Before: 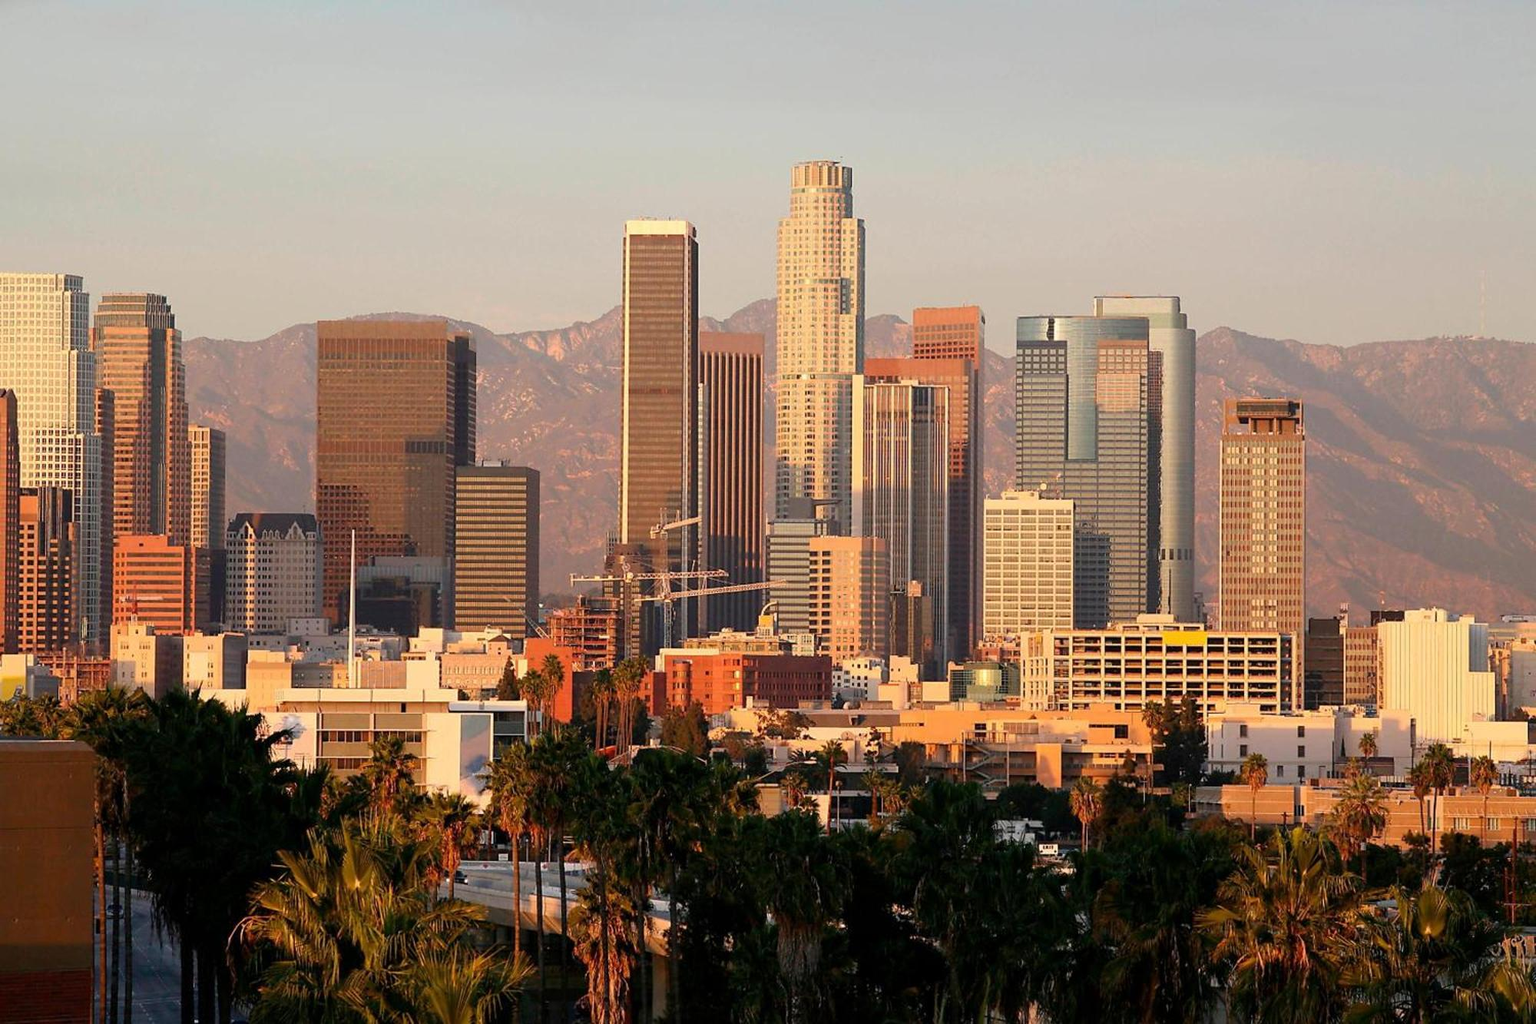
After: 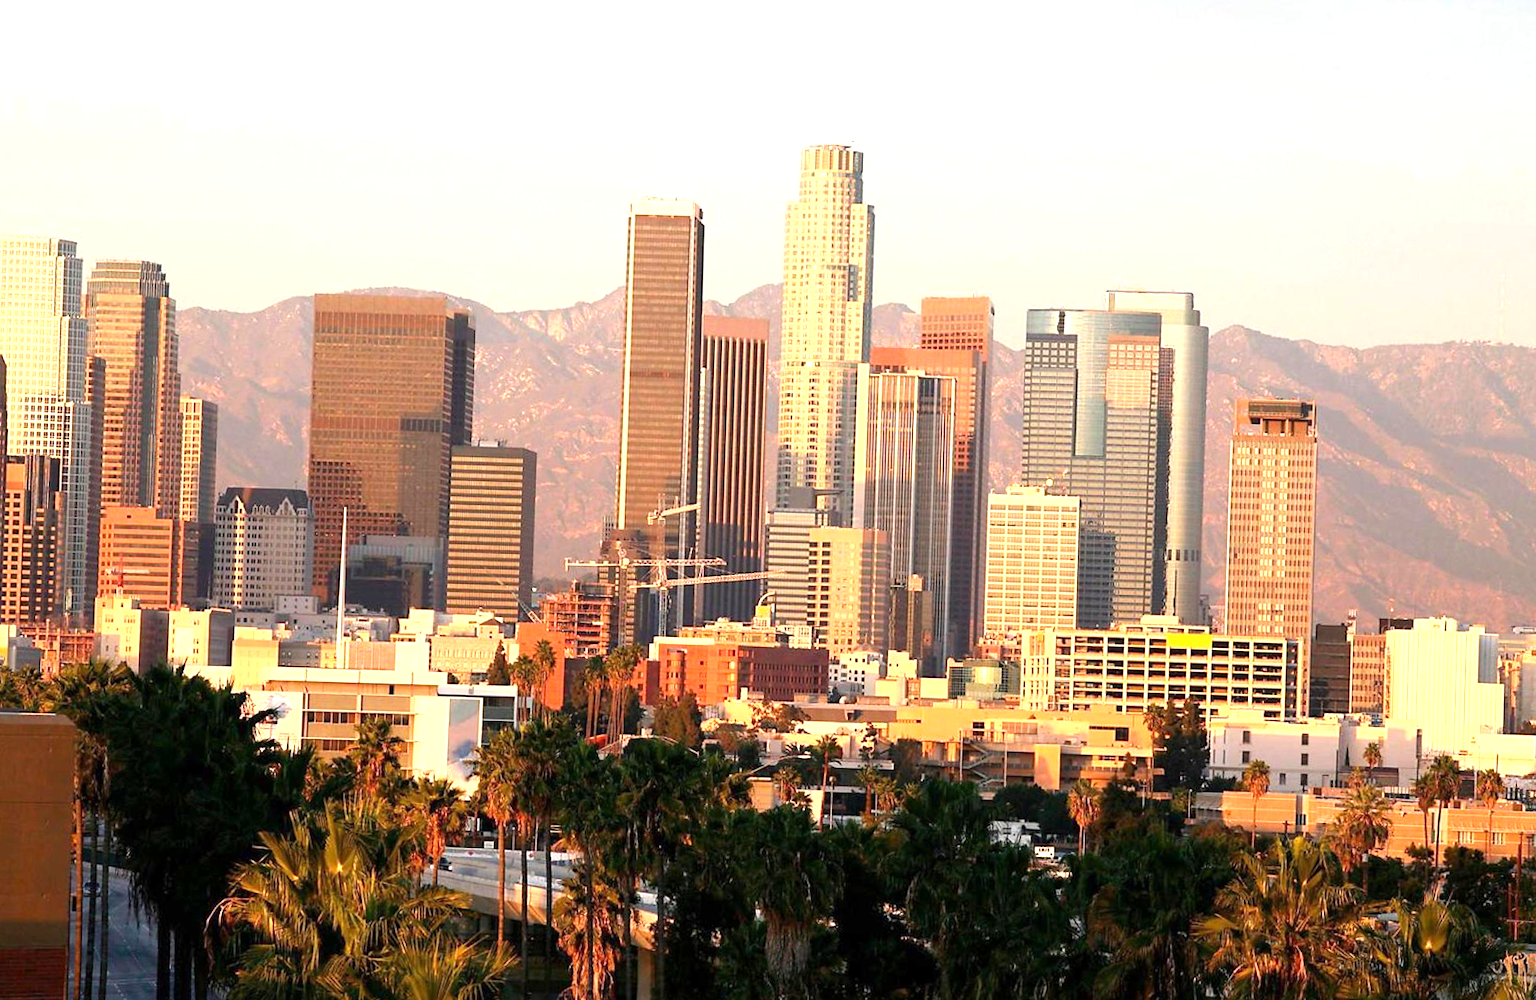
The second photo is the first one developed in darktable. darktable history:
exposure: exposure 1 EV, compensate highlight preservation false
white balance: emerald 1
rotate and perspective: rotation 1.57°, crop left 0.018, crop right 0.982, crop top 0.039, crop bottom 0.961
